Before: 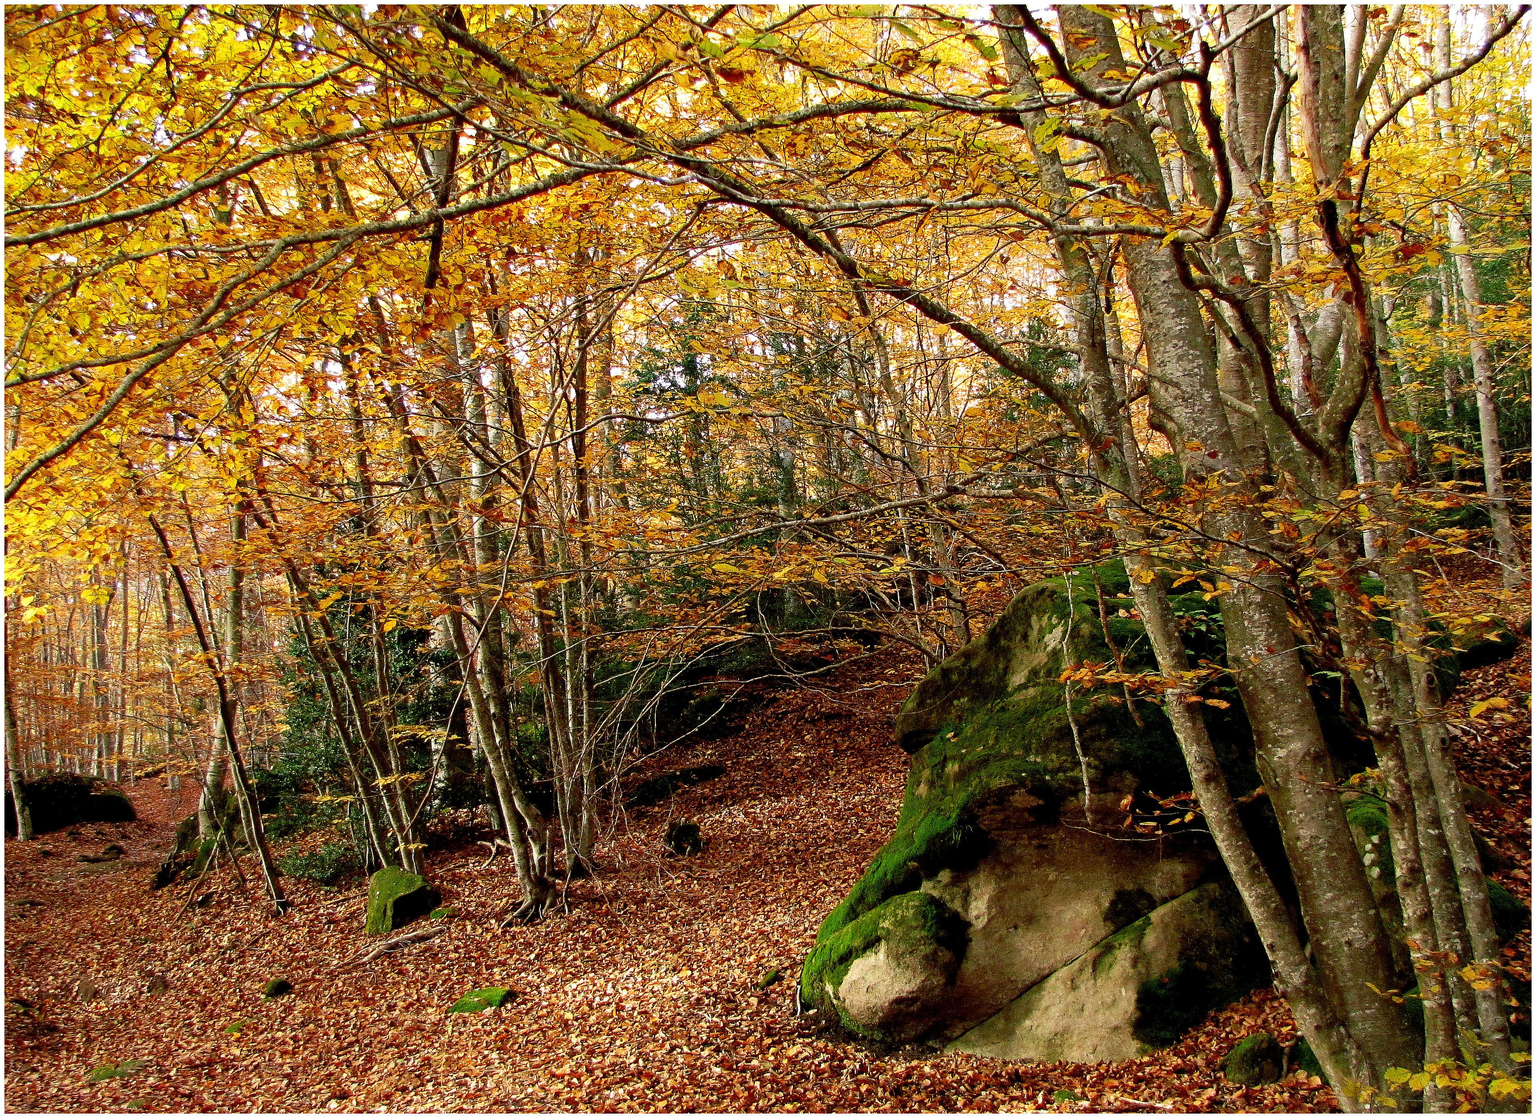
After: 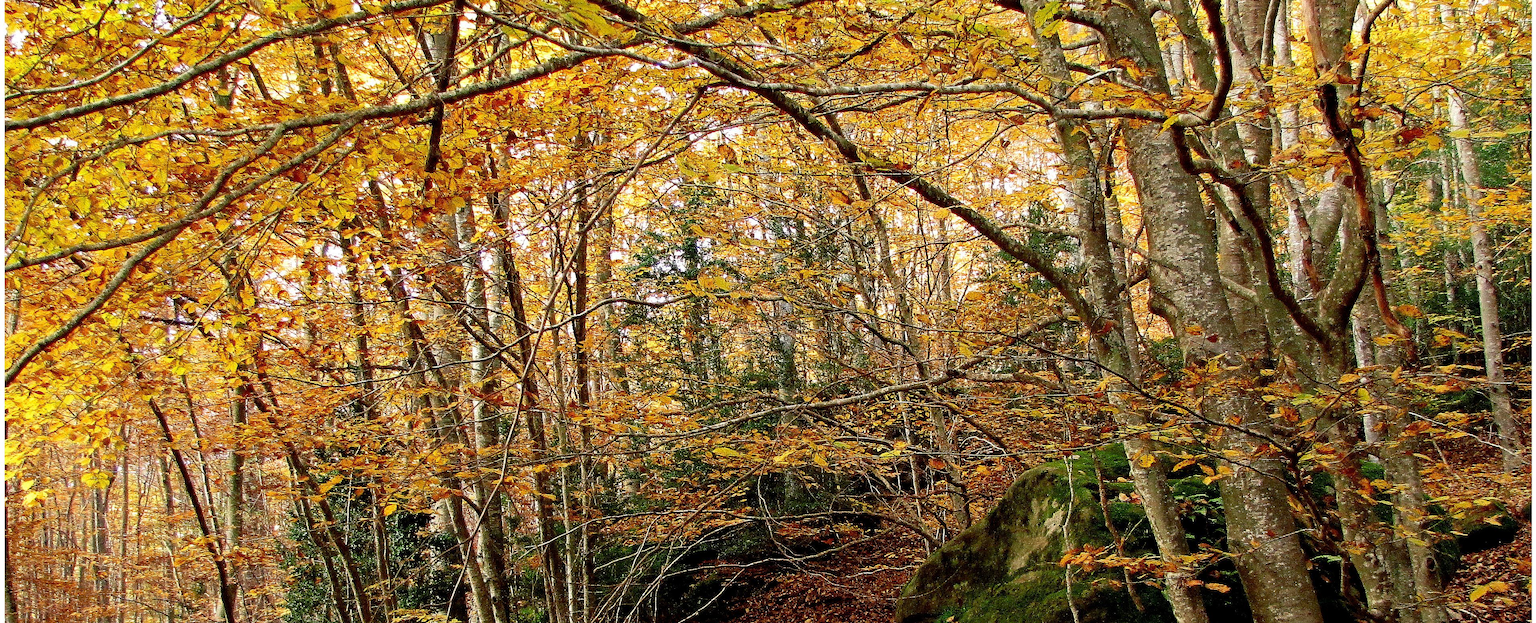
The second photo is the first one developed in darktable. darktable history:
crop and rotate: top 10.414%, bottom 33.78%
